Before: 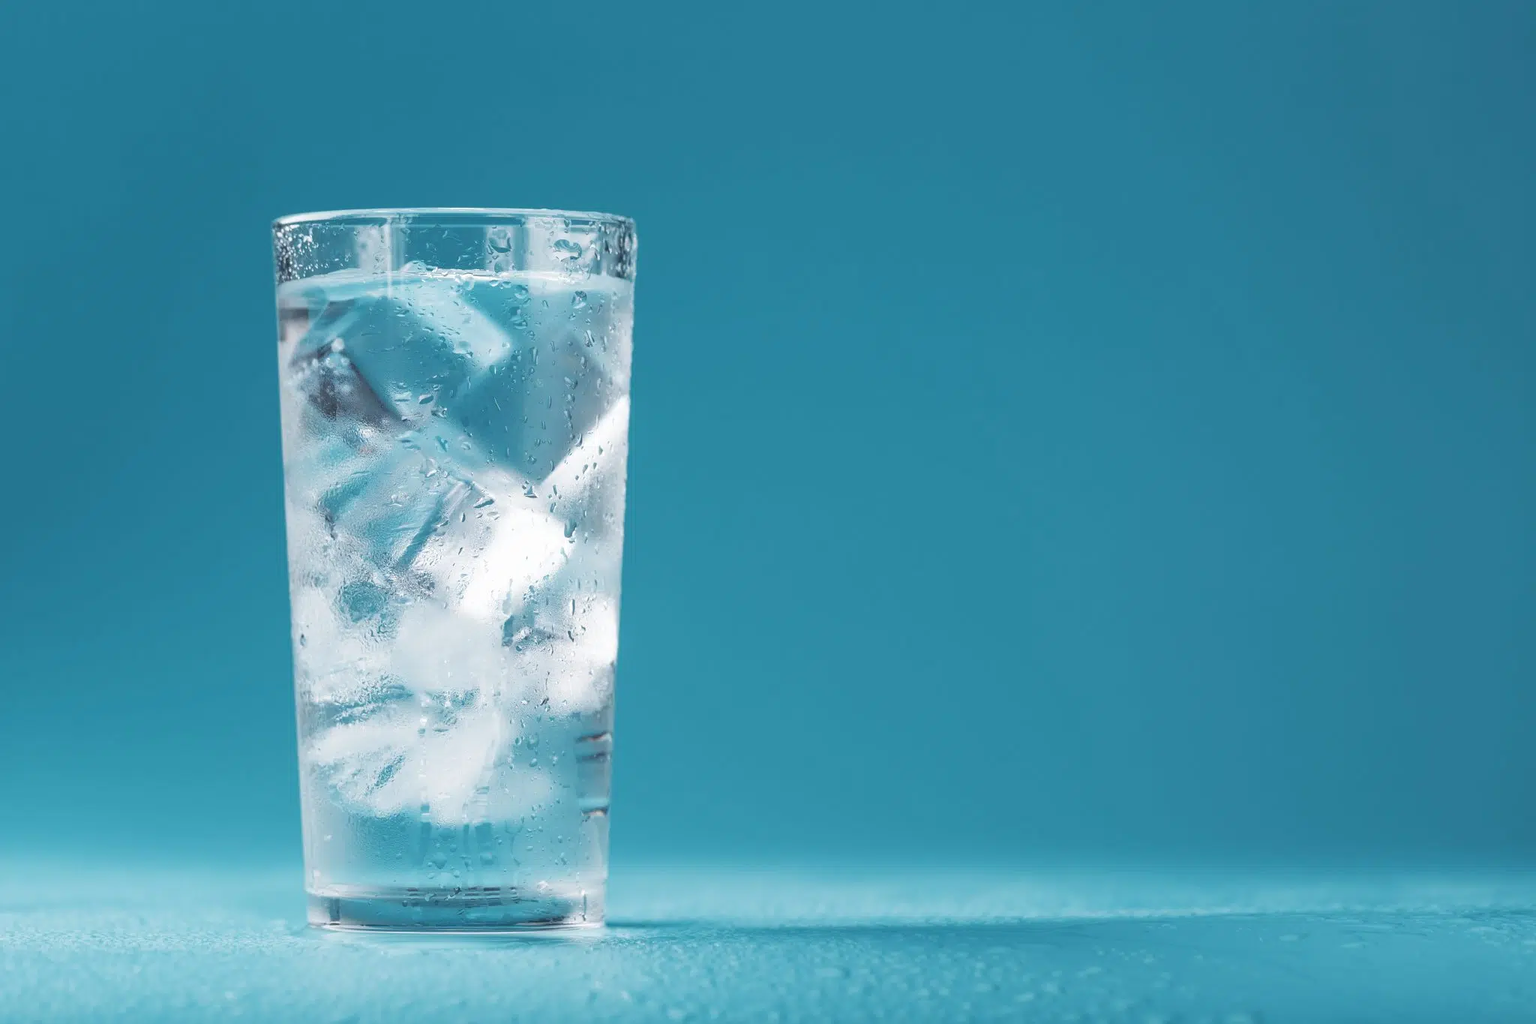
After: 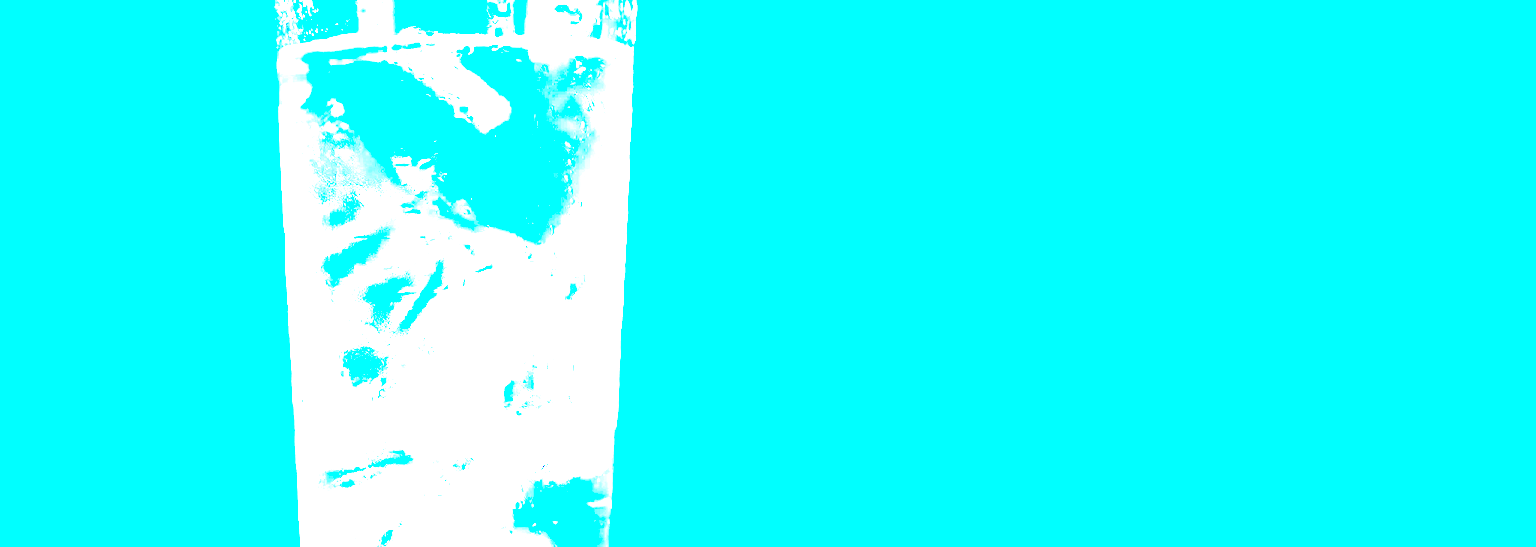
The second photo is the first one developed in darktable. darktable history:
crop and rotate: top 23.043%, bottom 23.437%
color balance rgb: perceptual saturation grading › global saturation 100%
exposure: black level correction 0, exposure 4 EV, compensate exposure bias true, compensate highlight preservation false
